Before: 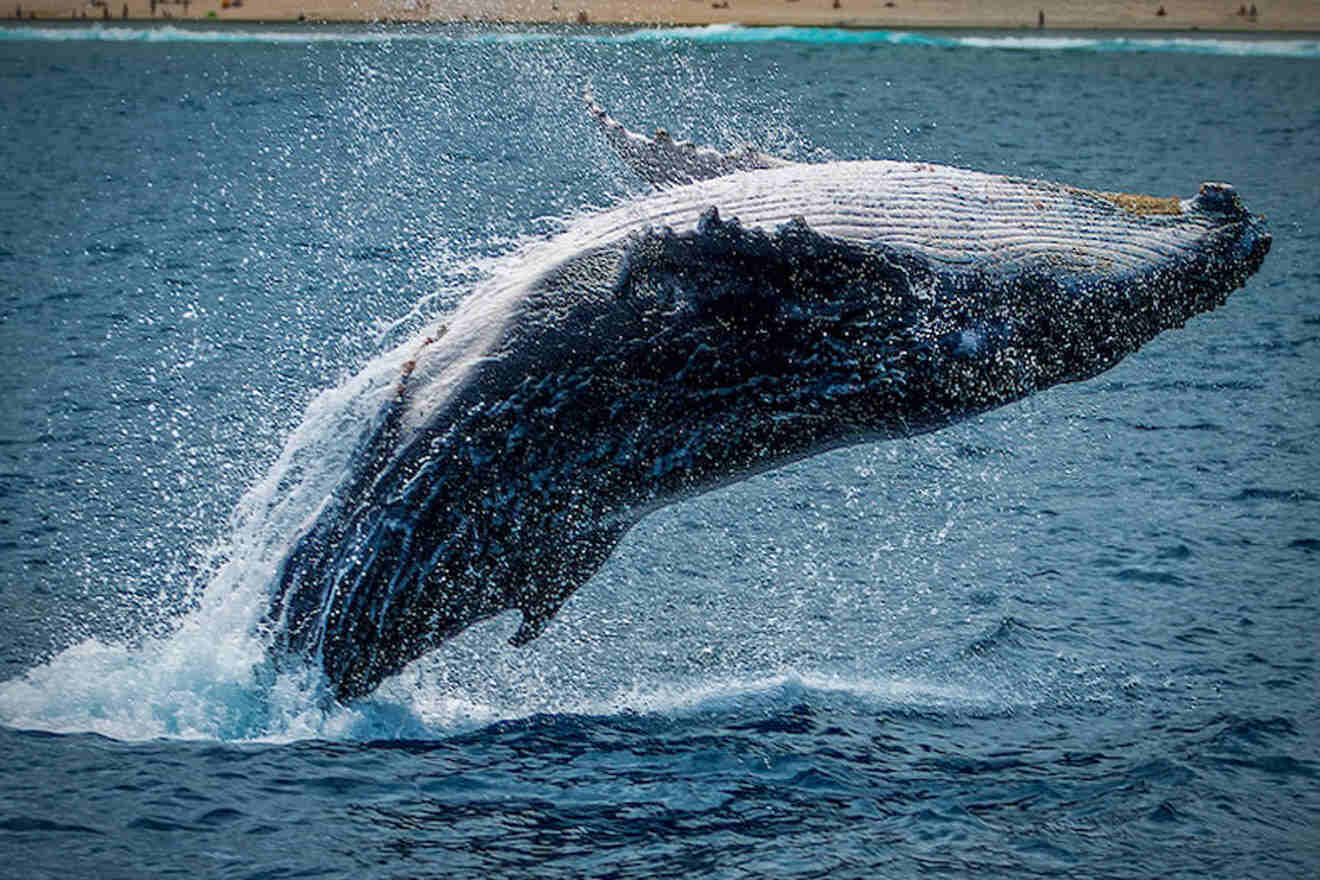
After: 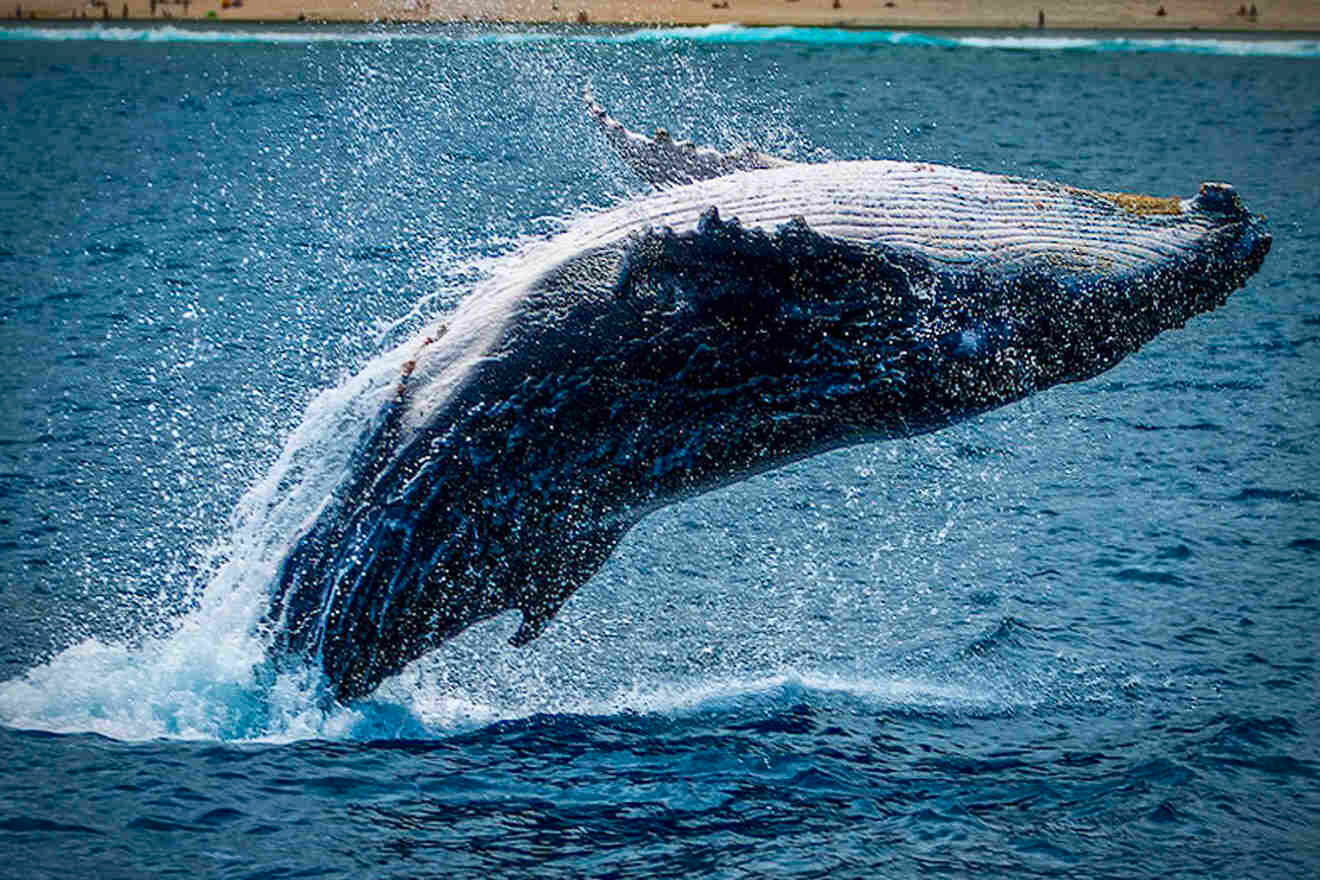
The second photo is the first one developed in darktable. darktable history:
contrast brightness saturation: contrast 0.162, saturation 0.325
